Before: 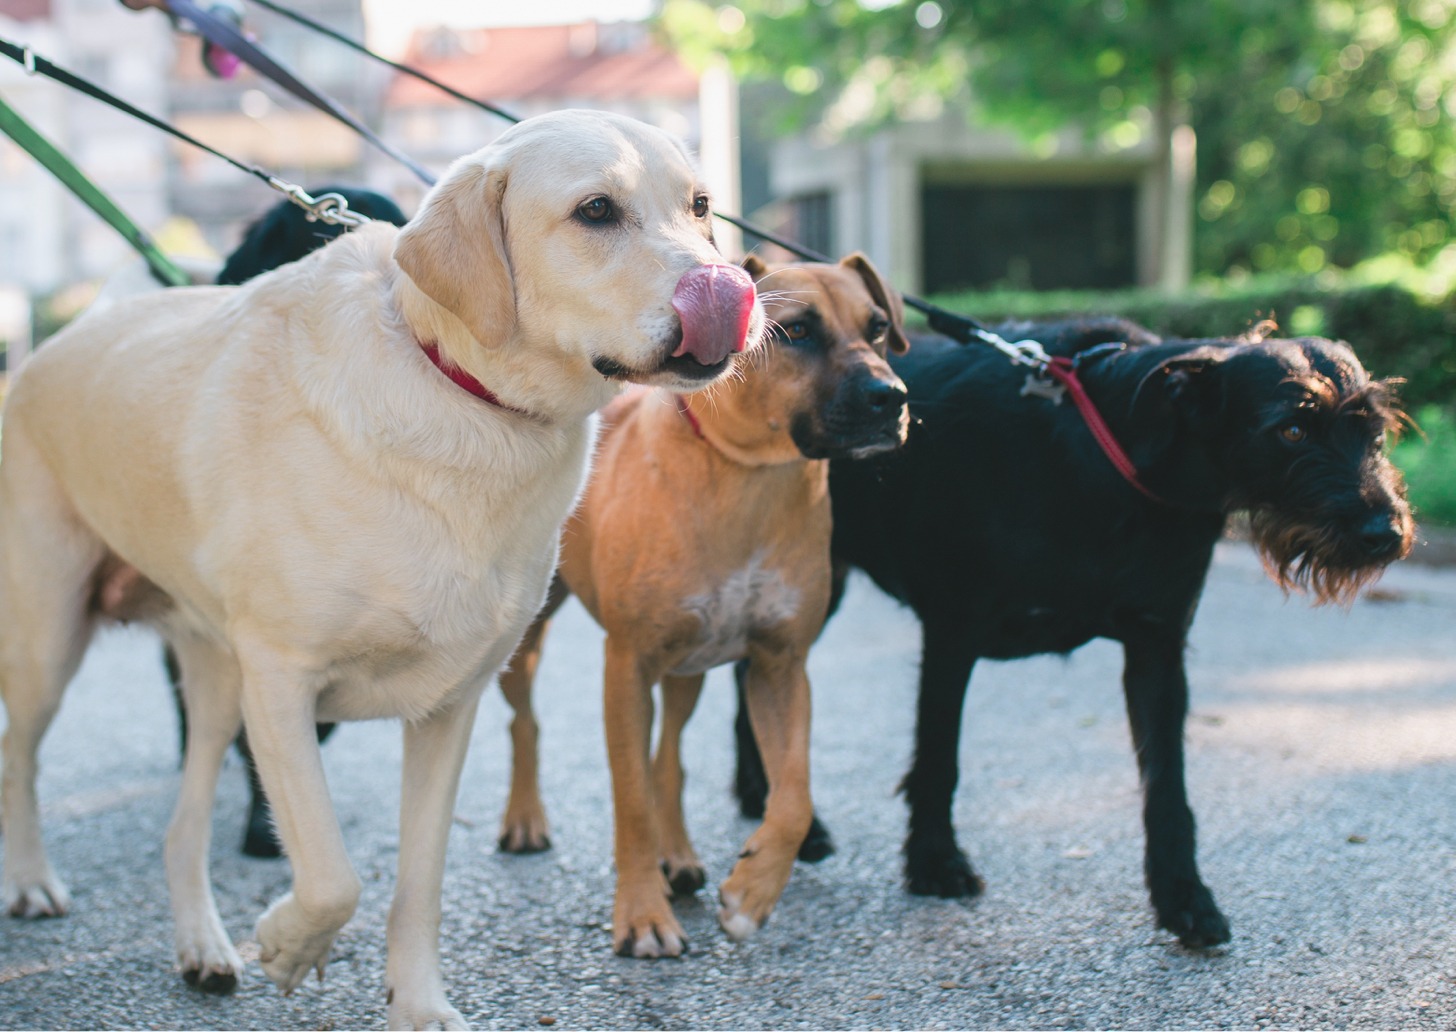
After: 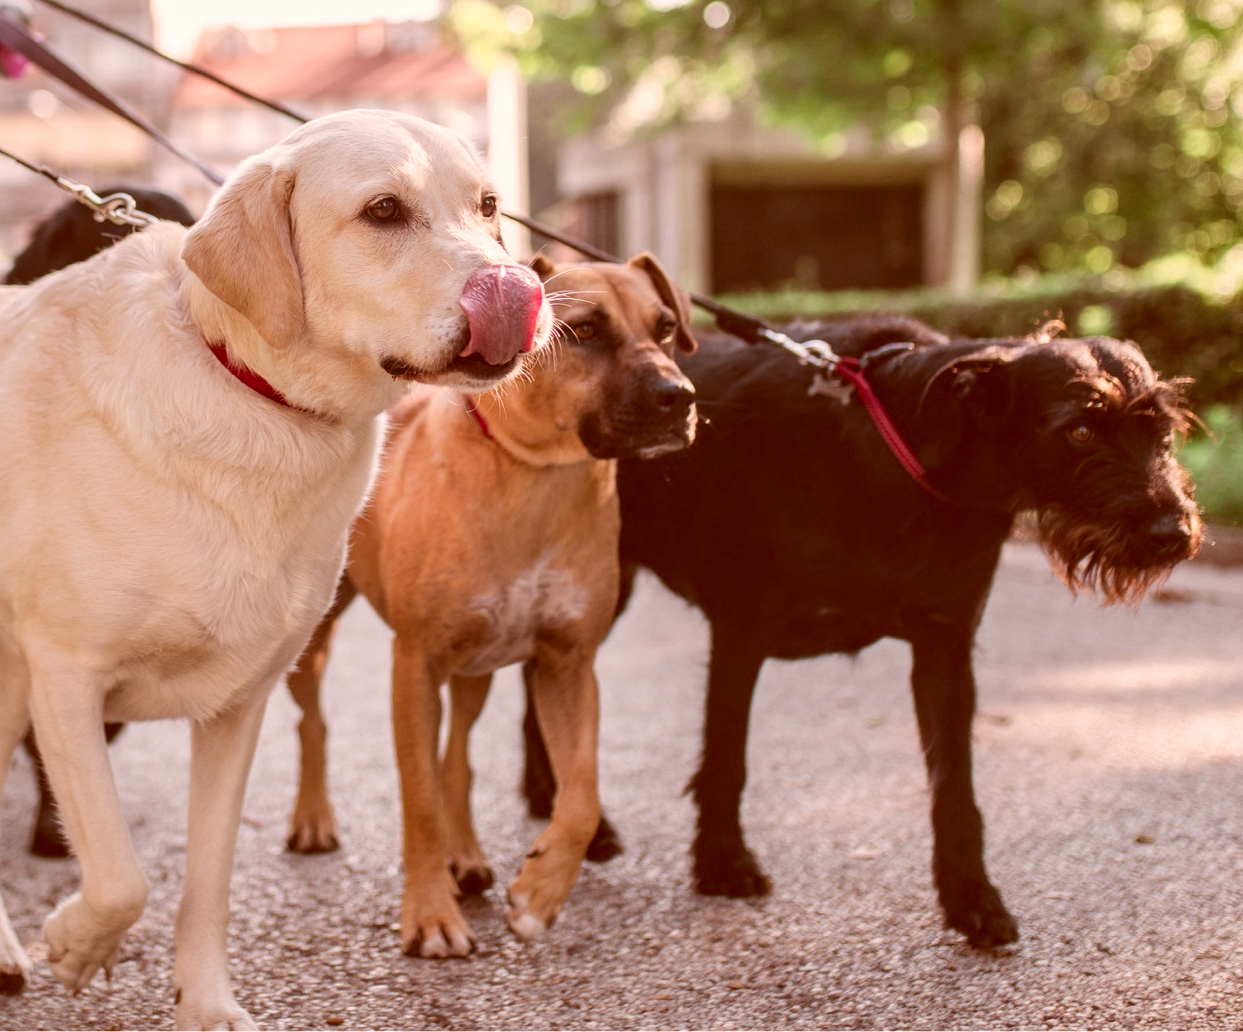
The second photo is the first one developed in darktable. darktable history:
crop and rotate: left 14.584%
local contrast: on, module defaults
color correction: highlights a* 9.03, highlights b* 8.71, shadows a* 40, shadows b* 40, saturation 0.8
